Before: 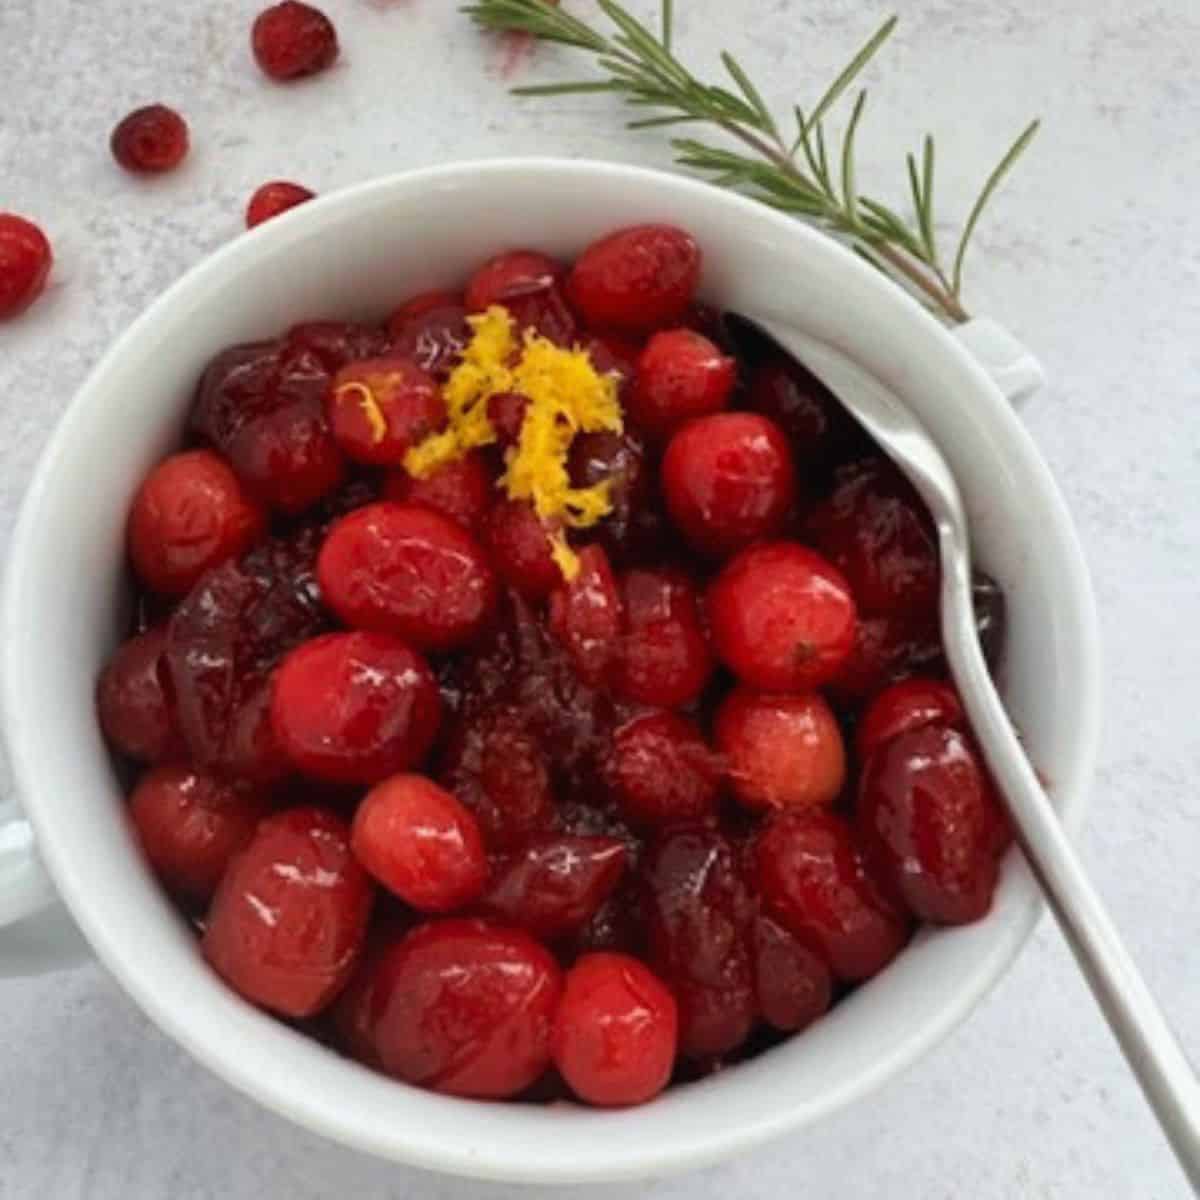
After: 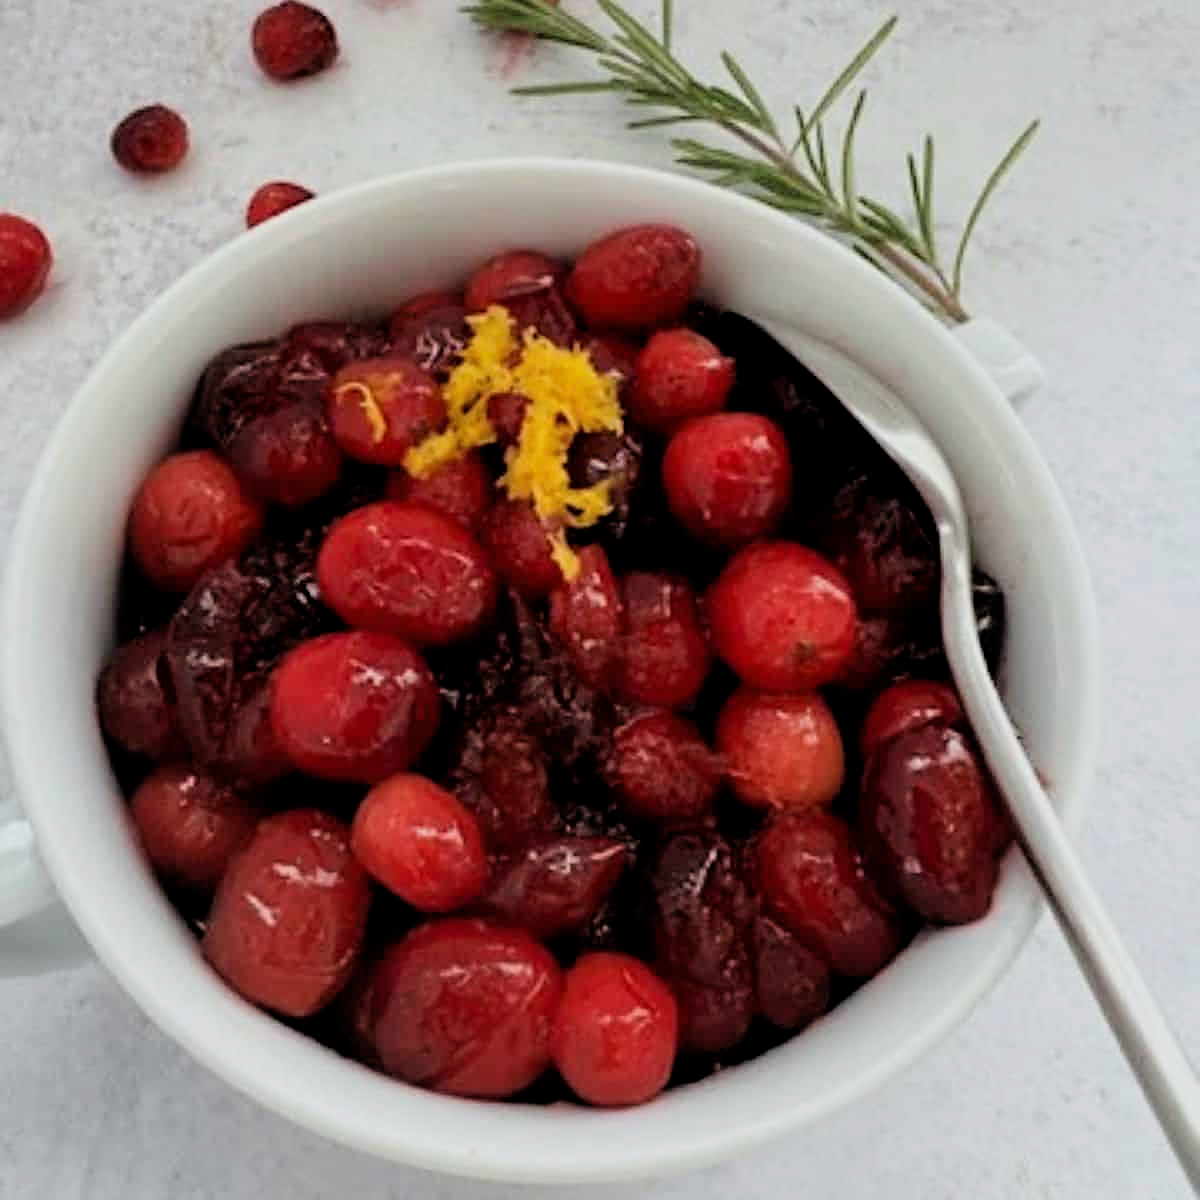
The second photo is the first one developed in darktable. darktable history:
sharpen: on, module defaults
filmic rgb: black relative exposure -3.86 EV, white relative exposure 3.48 EV, hardness 2.63, contrast 1.103
